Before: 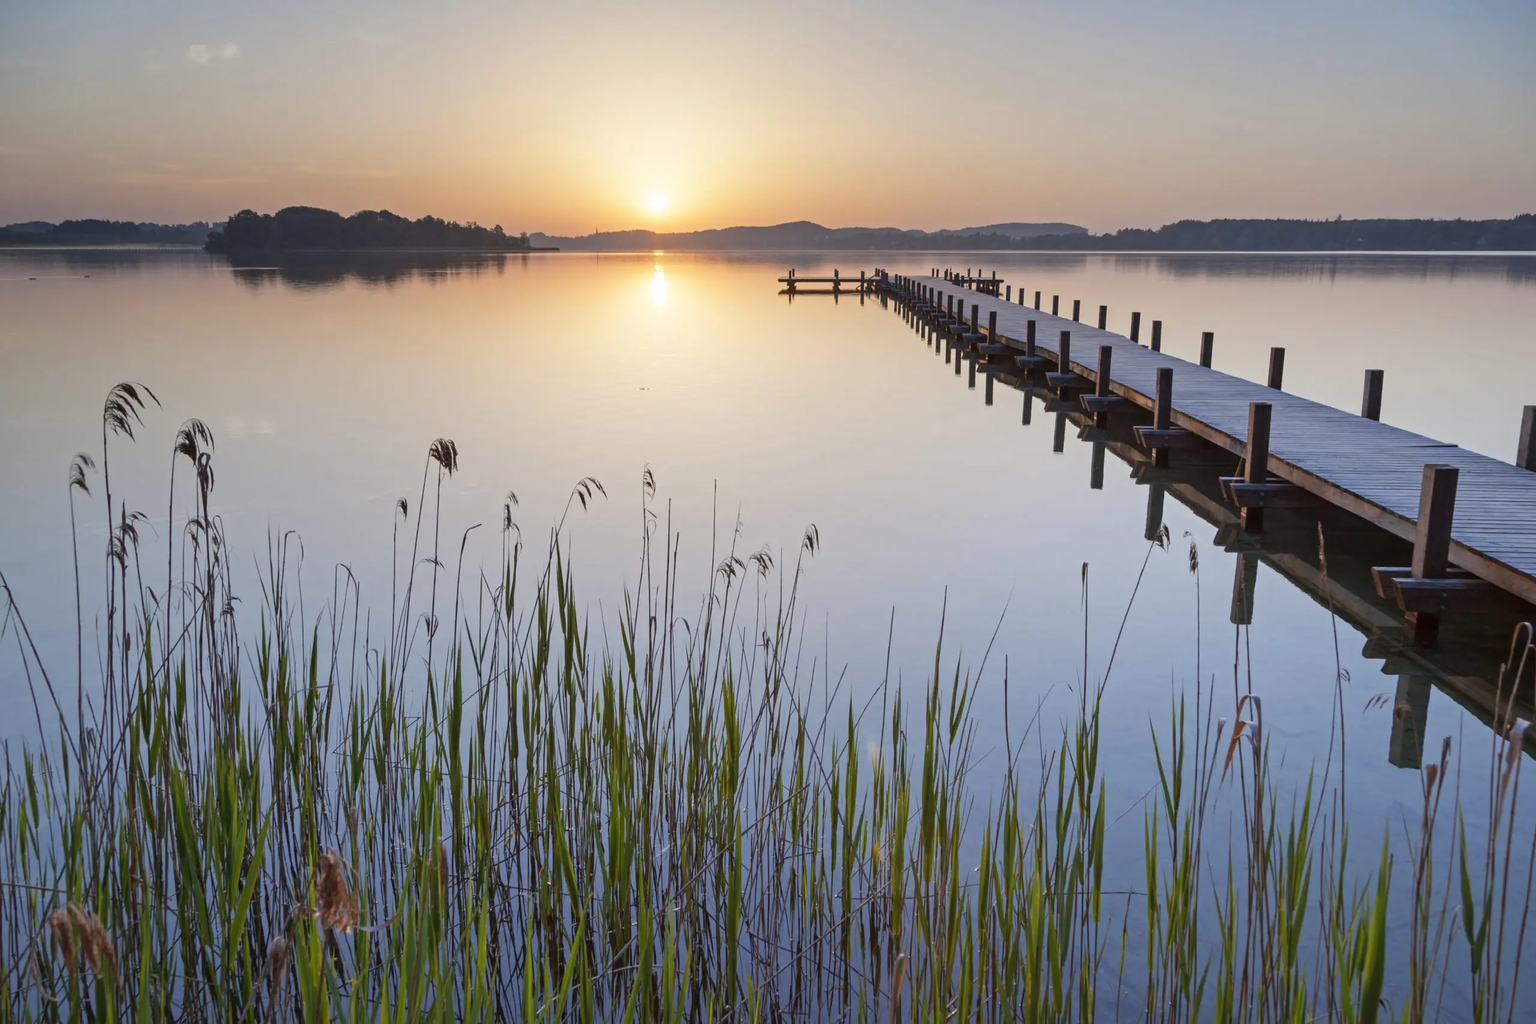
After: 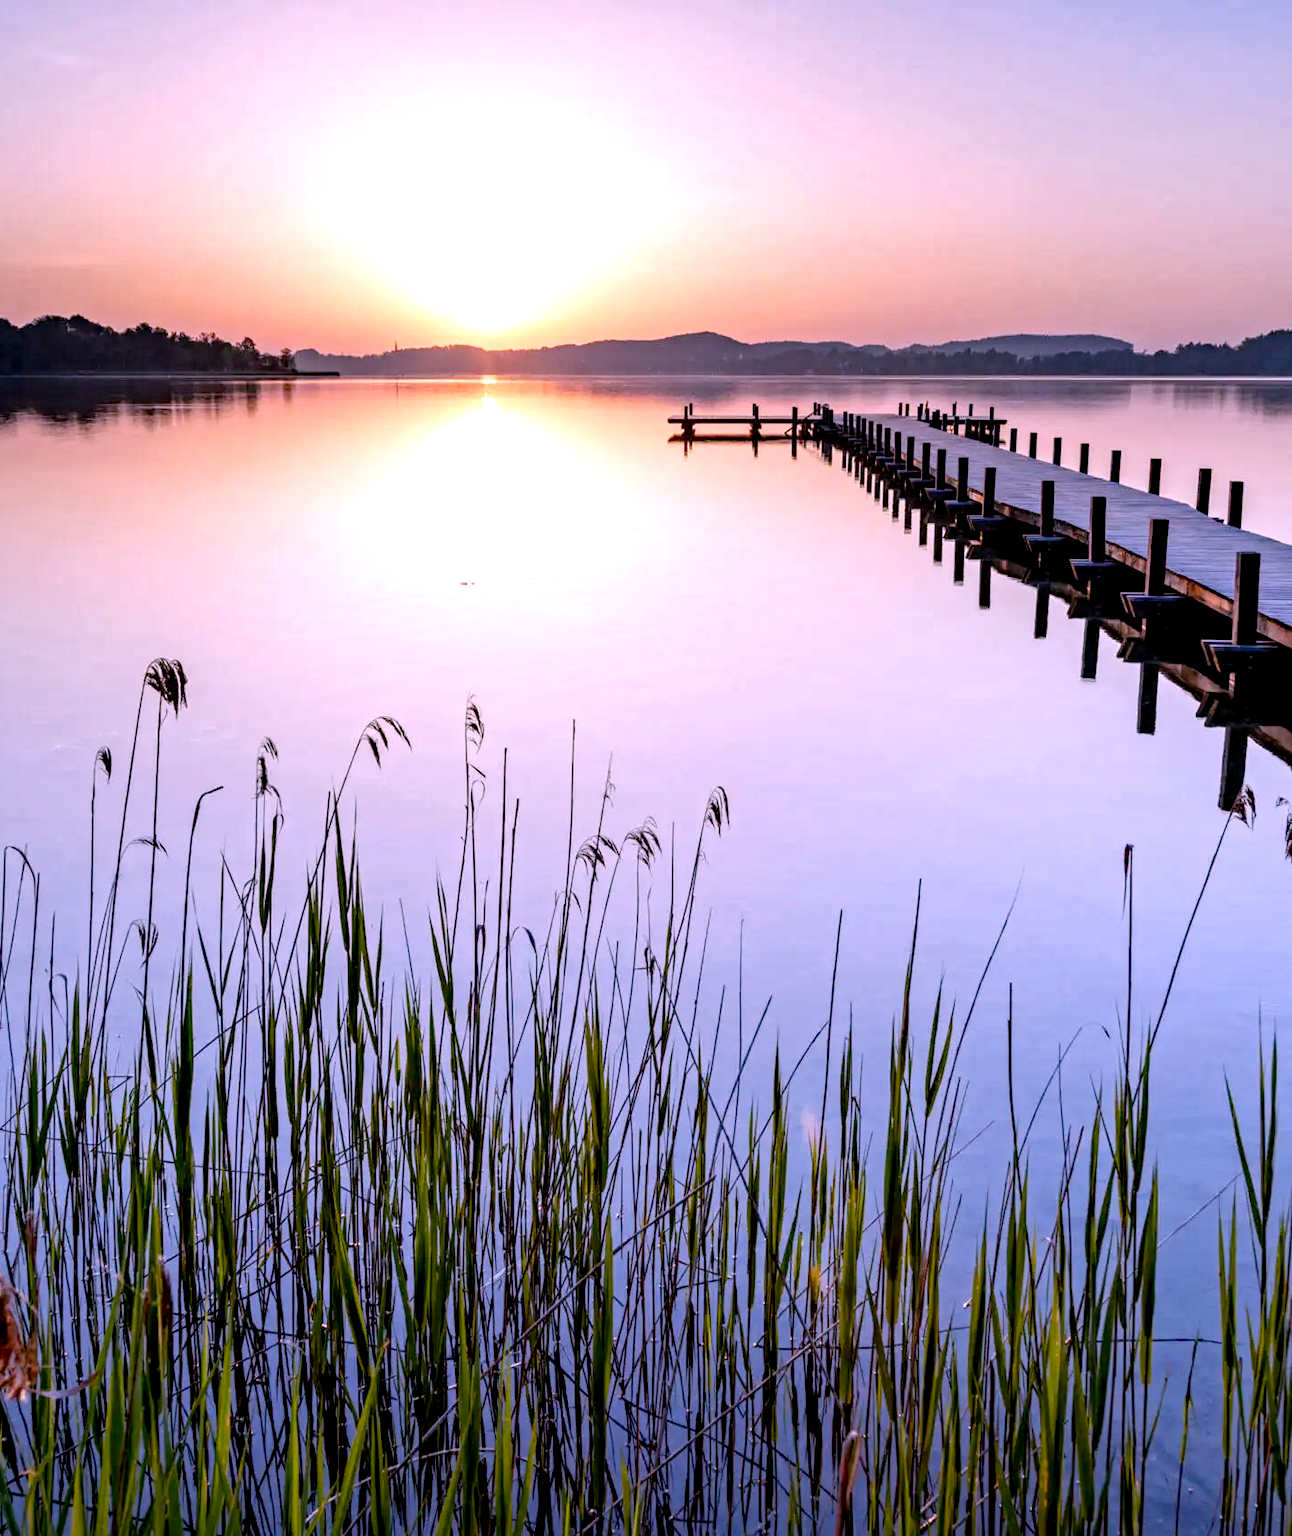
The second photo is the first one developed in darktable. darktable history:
exposure: black level correction 0.029, exposure -0.079 EV, compensate exposure bias true, compensate highlight preservation false
crop: left 21.702%, right 22.168%, bottom 0.013%
tone equalizer: -8 EV -0.745 EV, -7 EV -0.686 EV, -6 EV -0.617 EV, -5 EV -0.42 EV, -3 EV 0.379 EV, -2 EV 0.6 EV, -1 EV 0.687 EV, +0 EV 0.759 EV
haze removal: compatibility mode true, adaptive false
color correction: highlights a* 15.55, highlights b* -19.97
local contrast: on, module defaults
